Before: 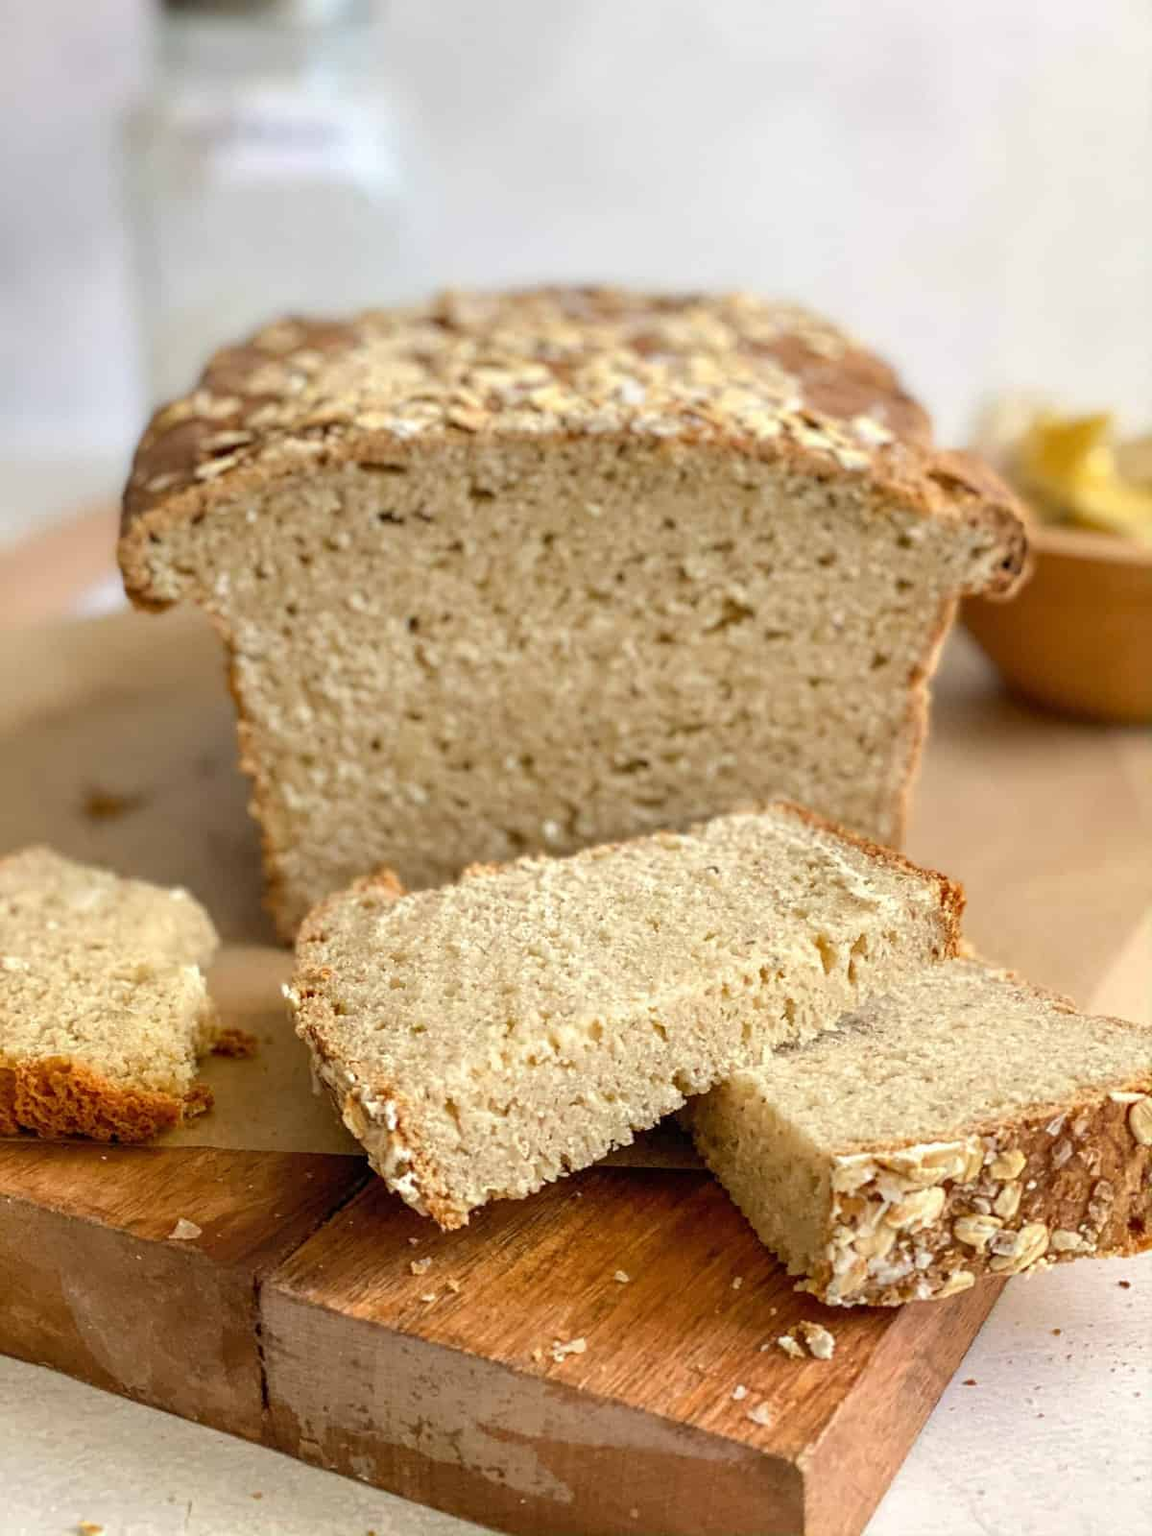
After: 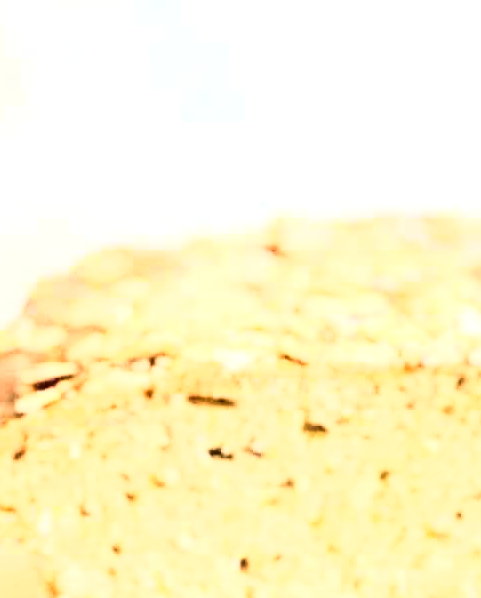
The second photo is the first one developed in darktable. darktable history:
exposure: exposure 1.06 EV, compensate exposure bias true, compensate highlight preservation false
tone equalizer: -8 EV -0.447 EV, -7 EV -0.372 EV, -6 EV -0.332 EV, -5 EV -0.205 EV, -3 EV 0.243 EV, -2 EV 0.344 EV, -1 EV 0.415 EV, +0 EV 0.394 EV, edges refinement/feathering 500, mask exposure compensation -1.57 EV, preserve details no
crop: left 15.626%, top 5.428%, right 44.227%, bottom 57.165%
base curve: curves: ch0 [(0, 0) (0.007, 0.004) (0.027, 0.03) (0.046, 0.07) (0.207, 0.54) (0.442, 0.872) (0.673, 0.972) (1, 1)]
